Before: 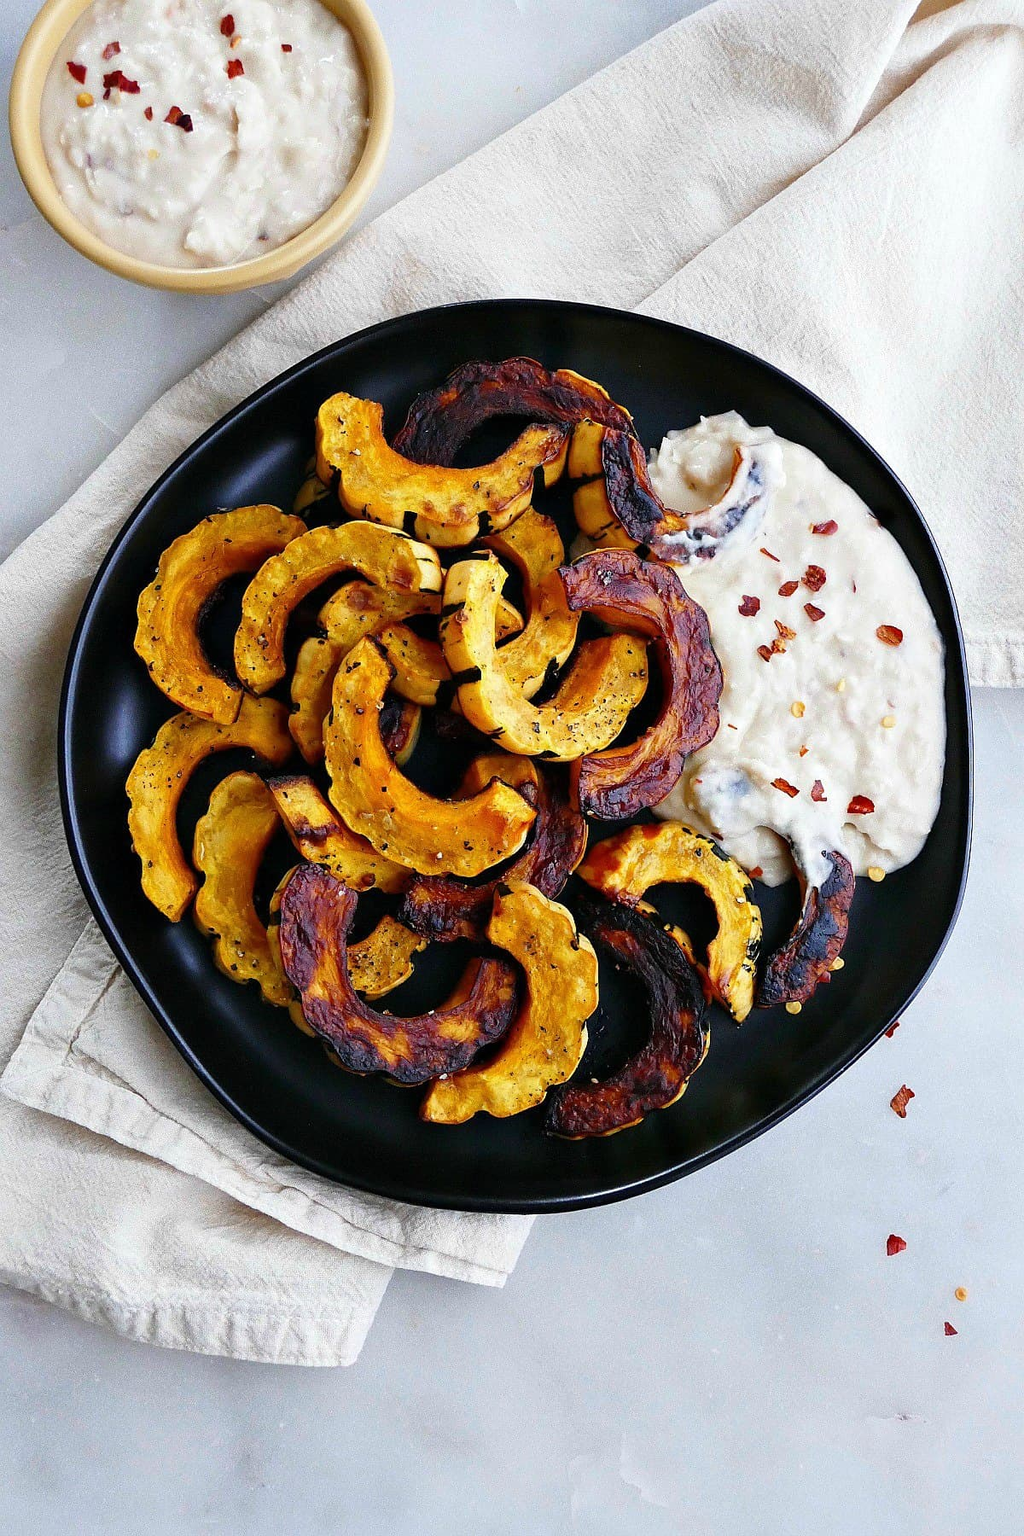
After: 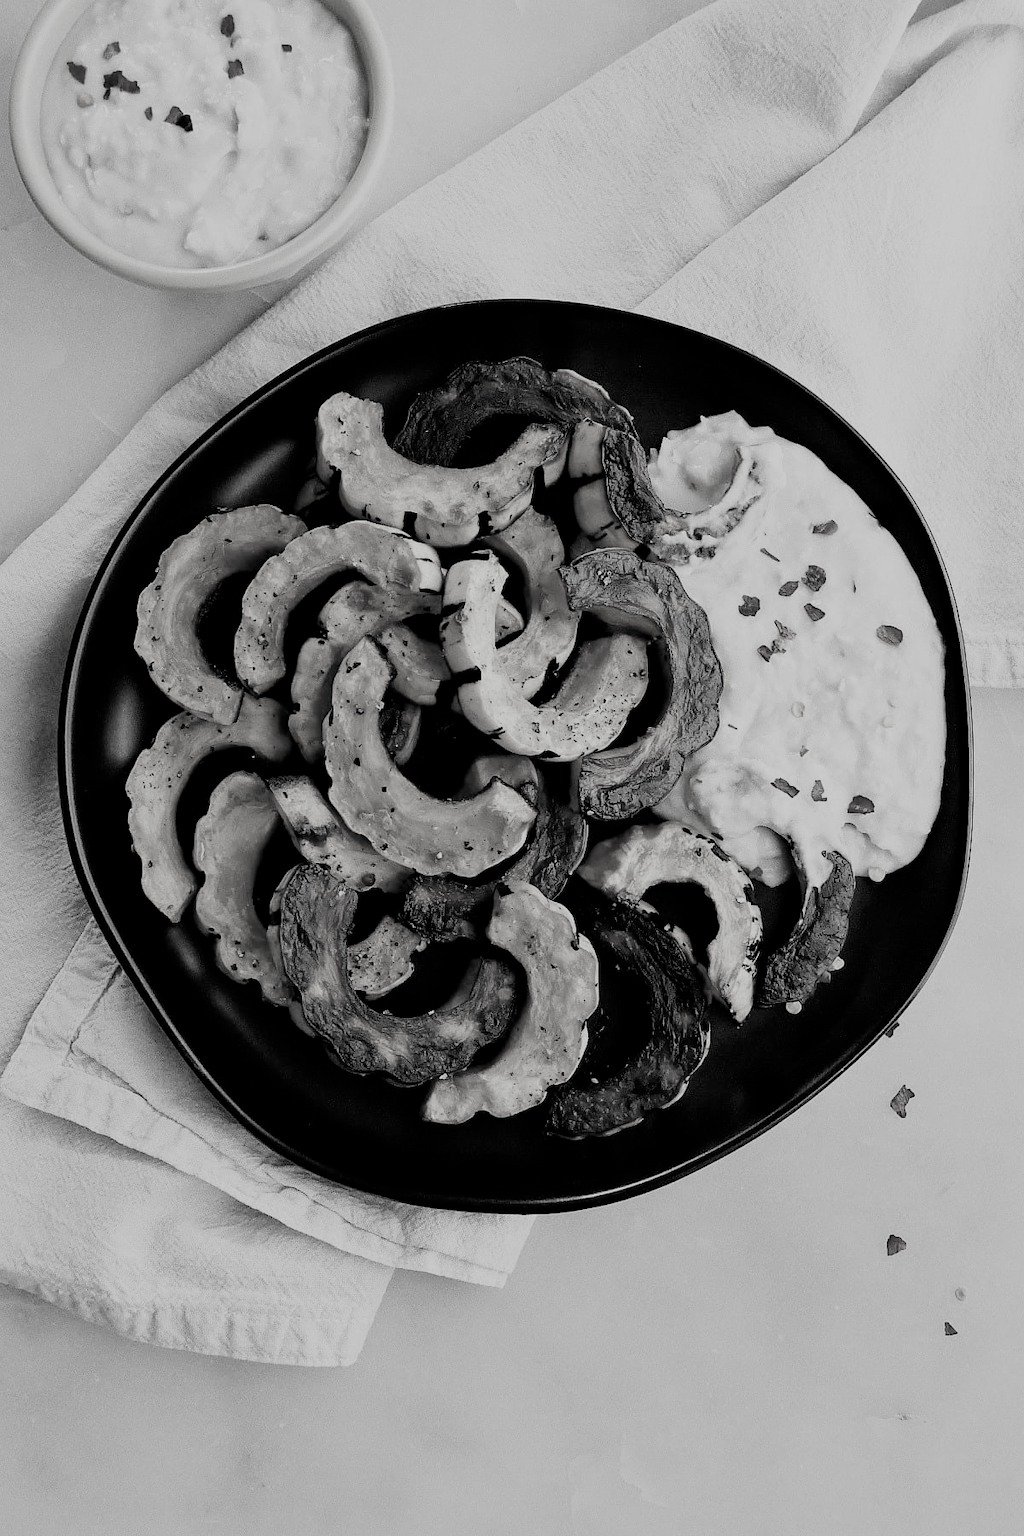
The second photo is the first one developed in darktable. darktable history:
filmic rgb: middle gray luminance 29.8%, black relative exposure -9 EV, white relative exposure 6.99 EV, threshold 5.94 EV, target black luminance 0%, hardness 2.97, latitude 2.71%, contrast 0.963, highlights saturation mix 5.31%, shadows ↔ highlights balance 11.96%, color science v6 (2022), enable highlight reconstruction true
contrast brightness saturation: saturation -0.987
